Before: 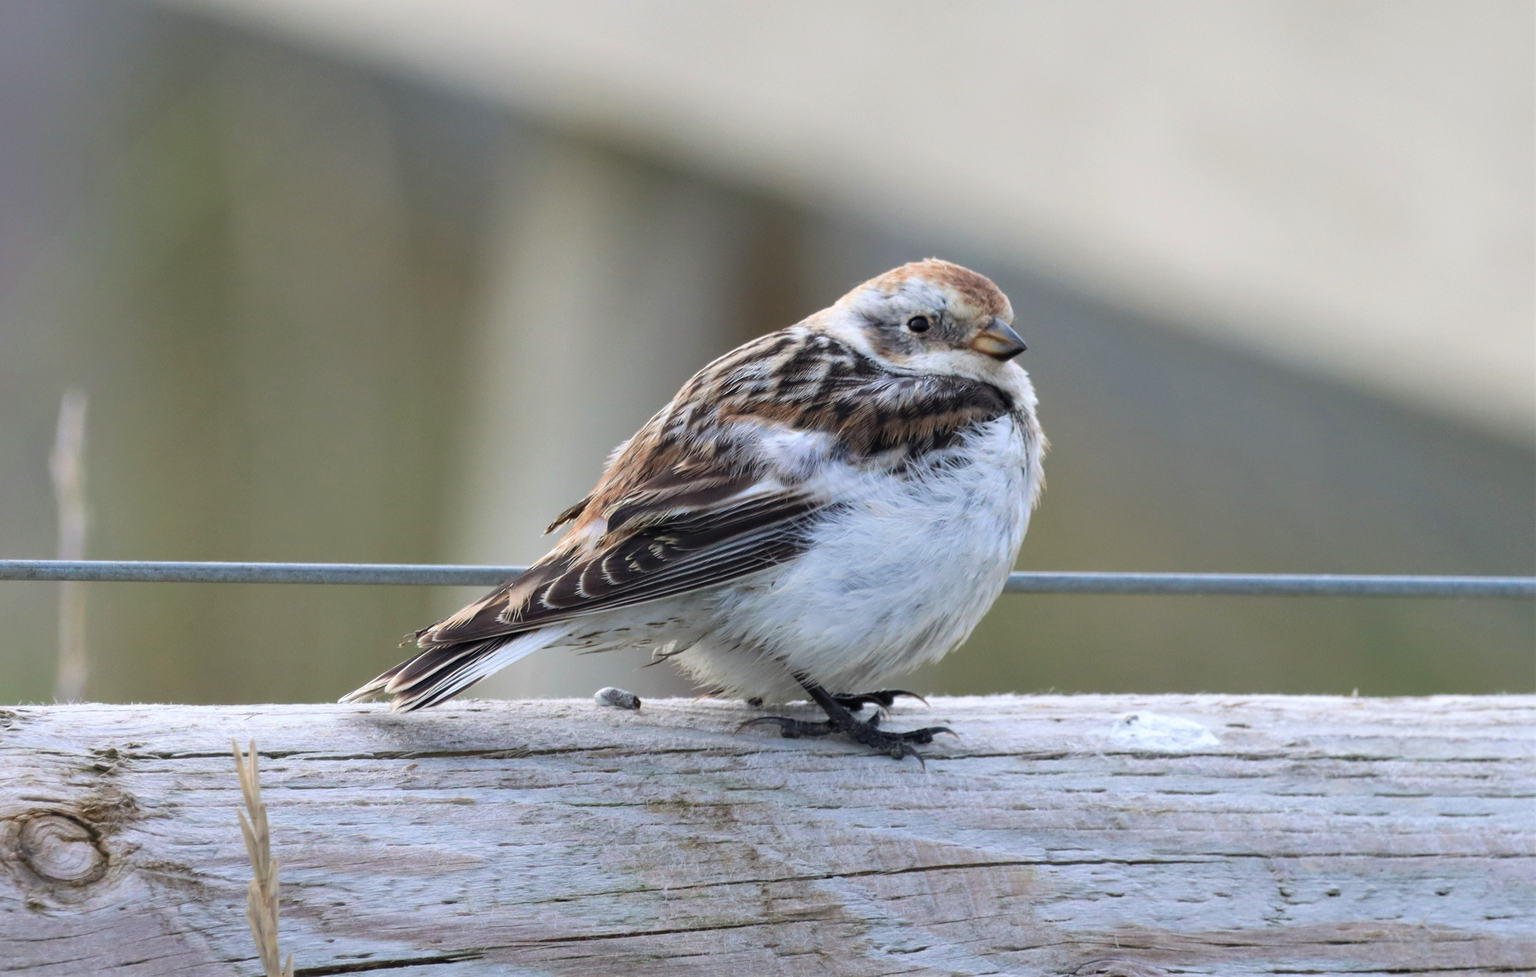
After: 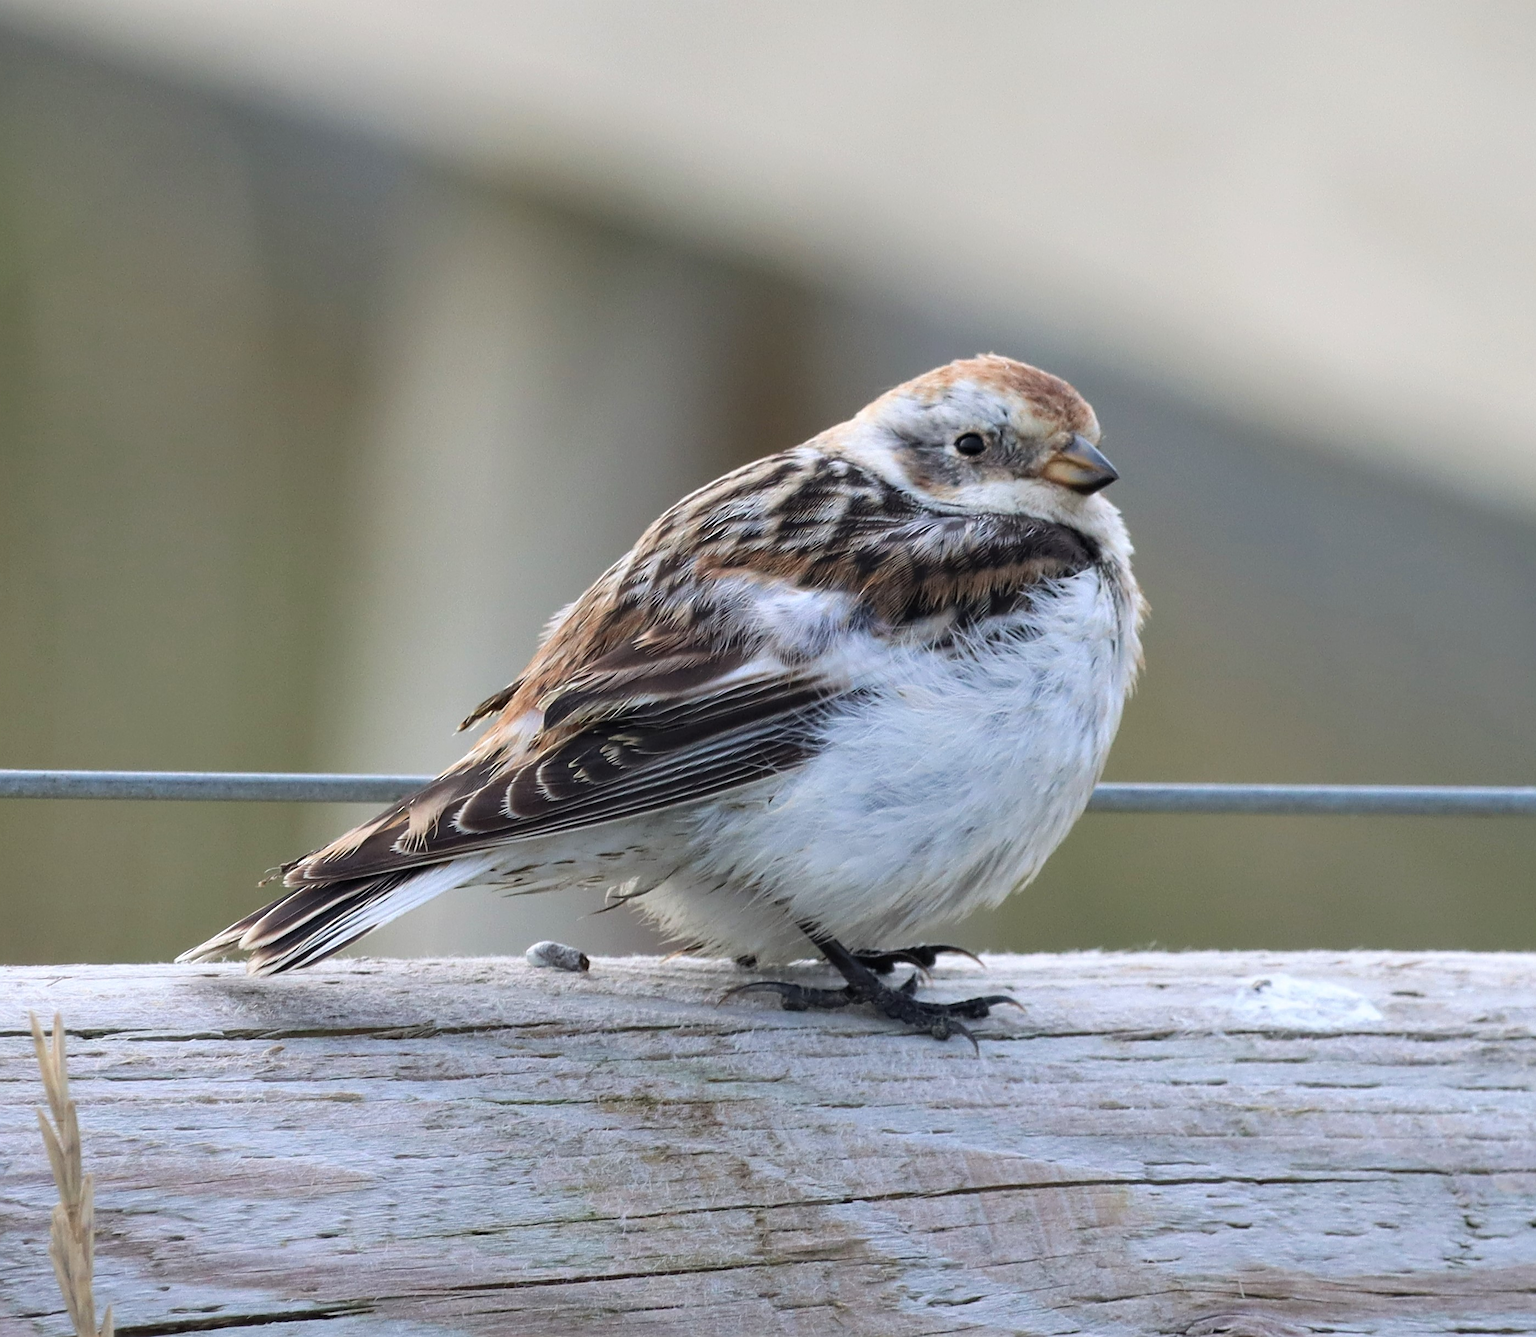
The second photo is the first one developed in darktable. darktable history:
crop: left 13.733%, top 0%, right 13.247%
color calibration: illuminant same as pipeline (D50), adaptation XYZ, x 0.346, y 0.359, temperature 5004.99 K
sharpen: on, module defaults
